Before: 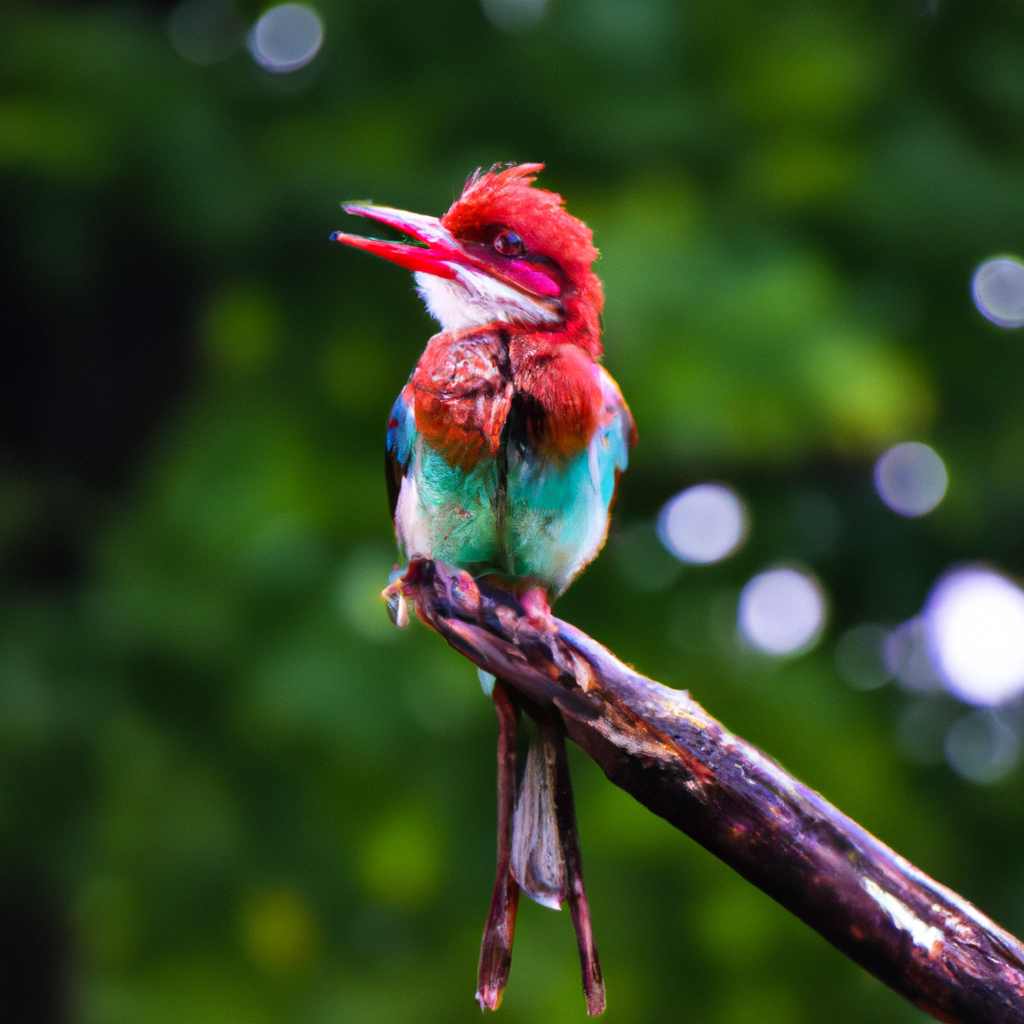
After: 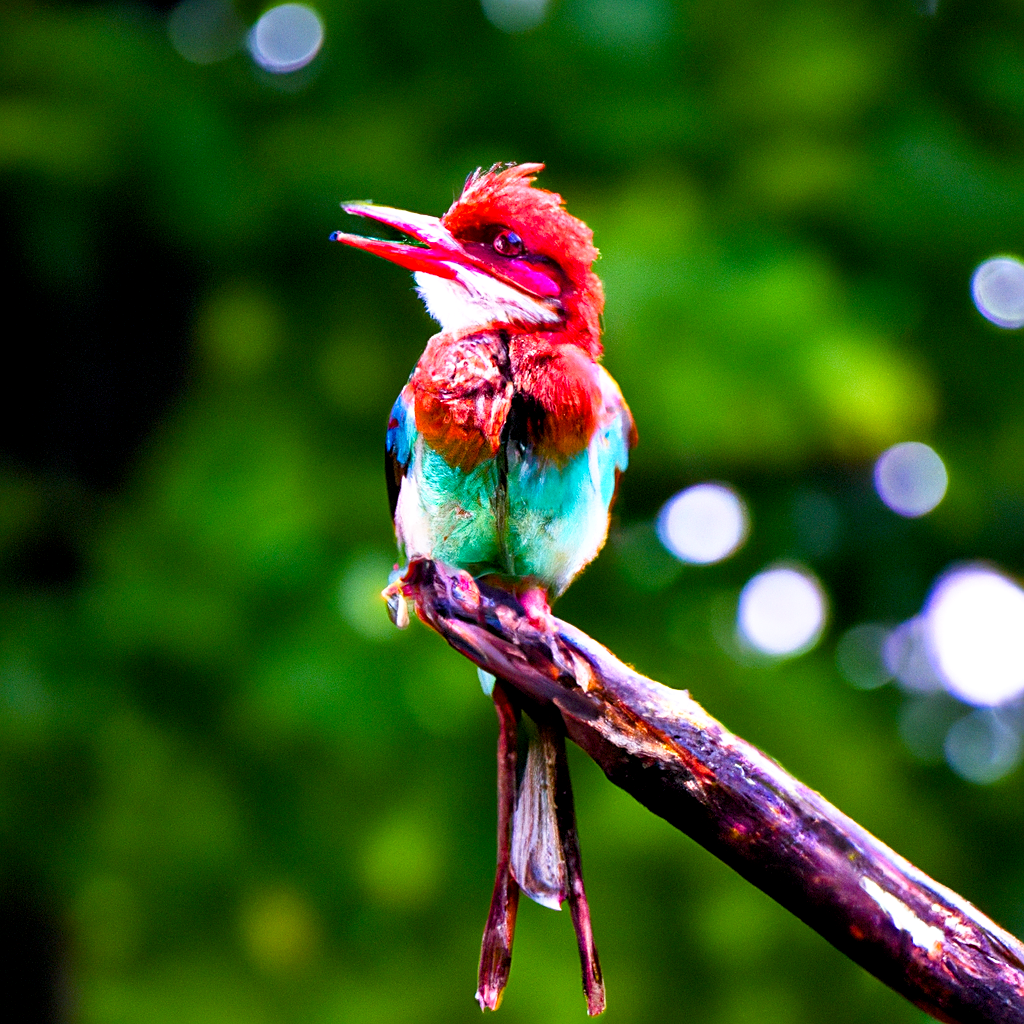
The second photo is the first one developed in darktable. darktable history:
sharpen: on, module defaults
base curve: curves: ch0 [(0, 0) (0.688, 0.865) (1, 1)], preserve colors none
color balance rgb: perceptual saturation grading › global saturation 20%, perceptual saturation grading › highlights -25.012%, perceptual saturation grading › shadows 26.194%, global vibrance 20%
exposure: black level correction 0.004, exposure 0.409 EV, compensate highlight preservation false
